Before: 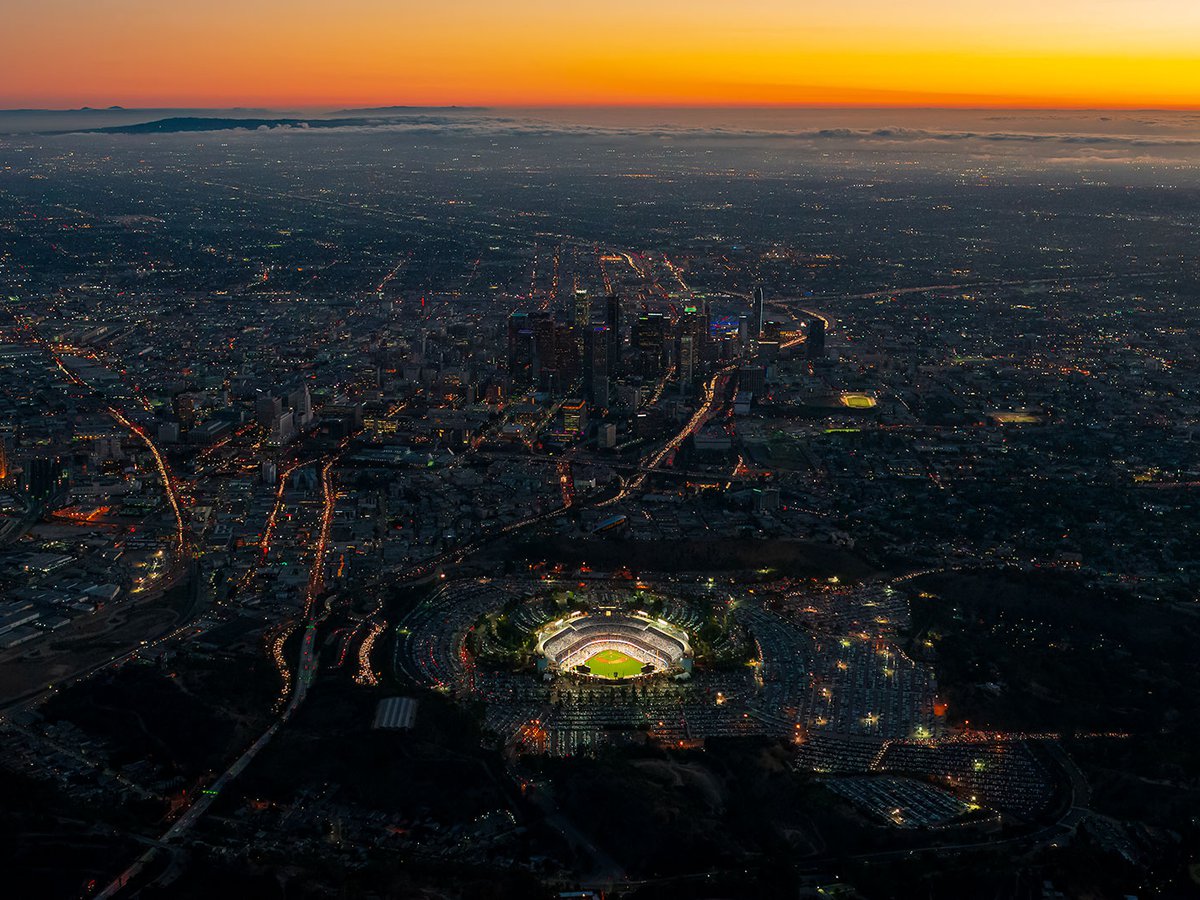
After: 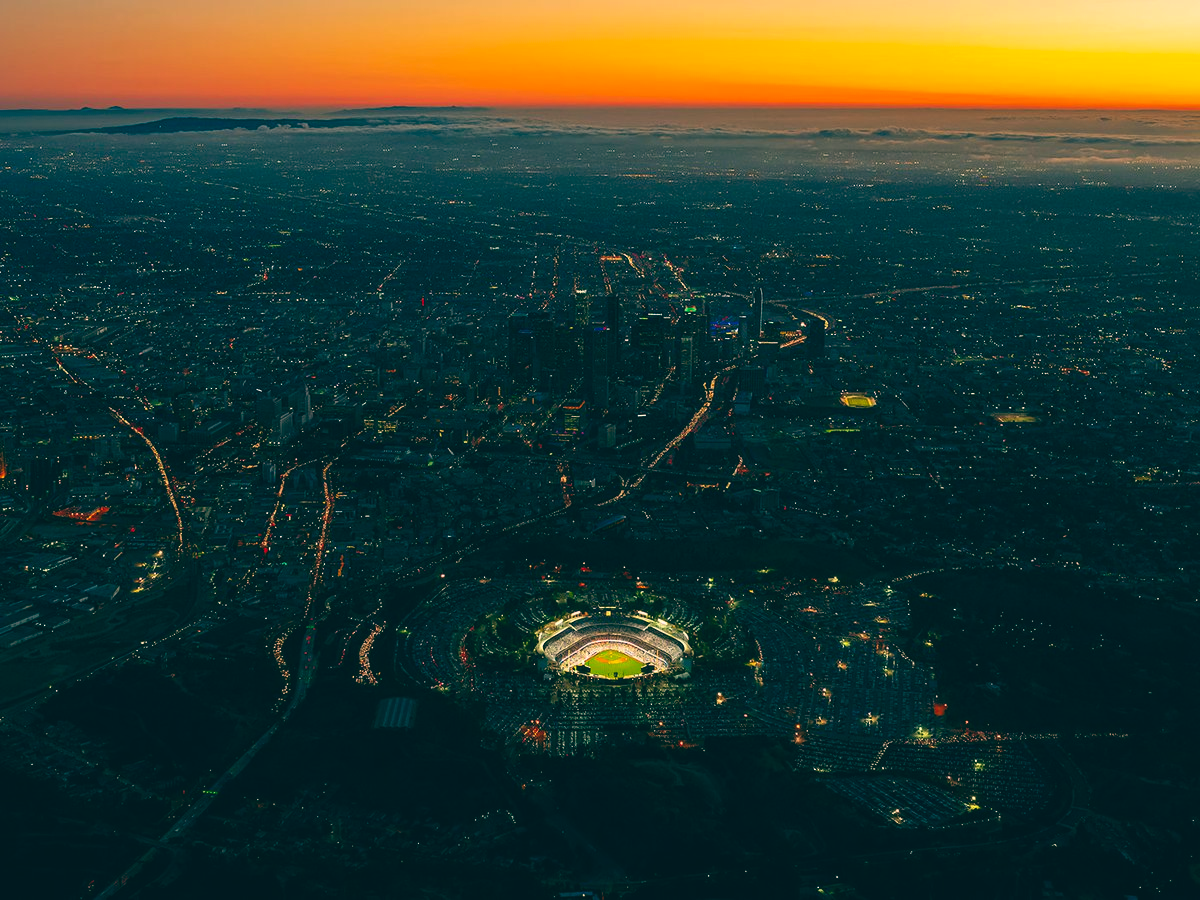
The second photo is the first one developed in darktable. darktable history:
contrast brightness saturation: contrast 0.08, saturation 0.2
color balance: lift [1.005, 0.99, 1.007, 1.01], gamma [1, 0.979, 1.011, 1.021], gain [0.923, 1.098, 1.025, 0.902], input saturation 90.45%, contrast 7.73%, output saturation 105.91%
